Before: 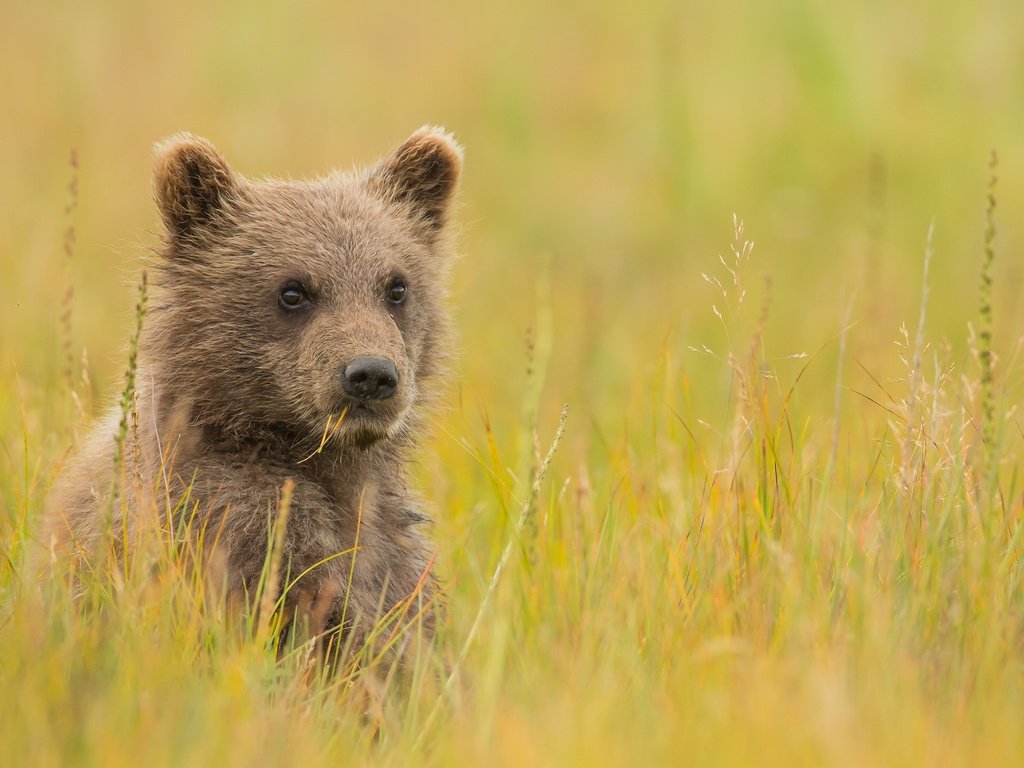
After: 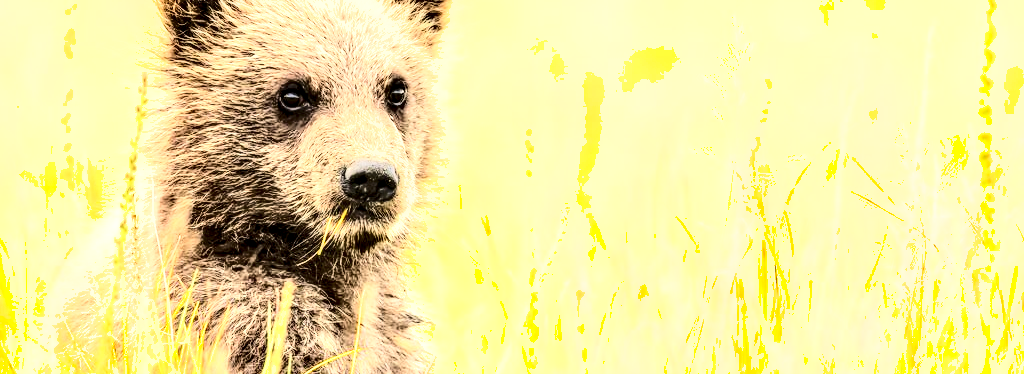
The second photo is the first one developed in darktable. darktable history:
base curve: curves: ch0 [(0, 0.003) (0.001, 0.002) (0.006, 0.004) (0.02, 0.022) (0.048, 0.086) (0.094, 0.234) (0.162, 0.431) (0.258, 0.629) (0.385, 0.8) (0.548, 0.918) (0.751, 0.988) (1, 1)]
crop and rotate: top 25.824%, bottom 25.457%
contrast brightness saturation: contrast 0.39, brightness 0.544
local contrast: highlights 16%, detail 185%
shadows and highlights: shadows 12.64, white point adjustment 1.14, soften with gaussian
